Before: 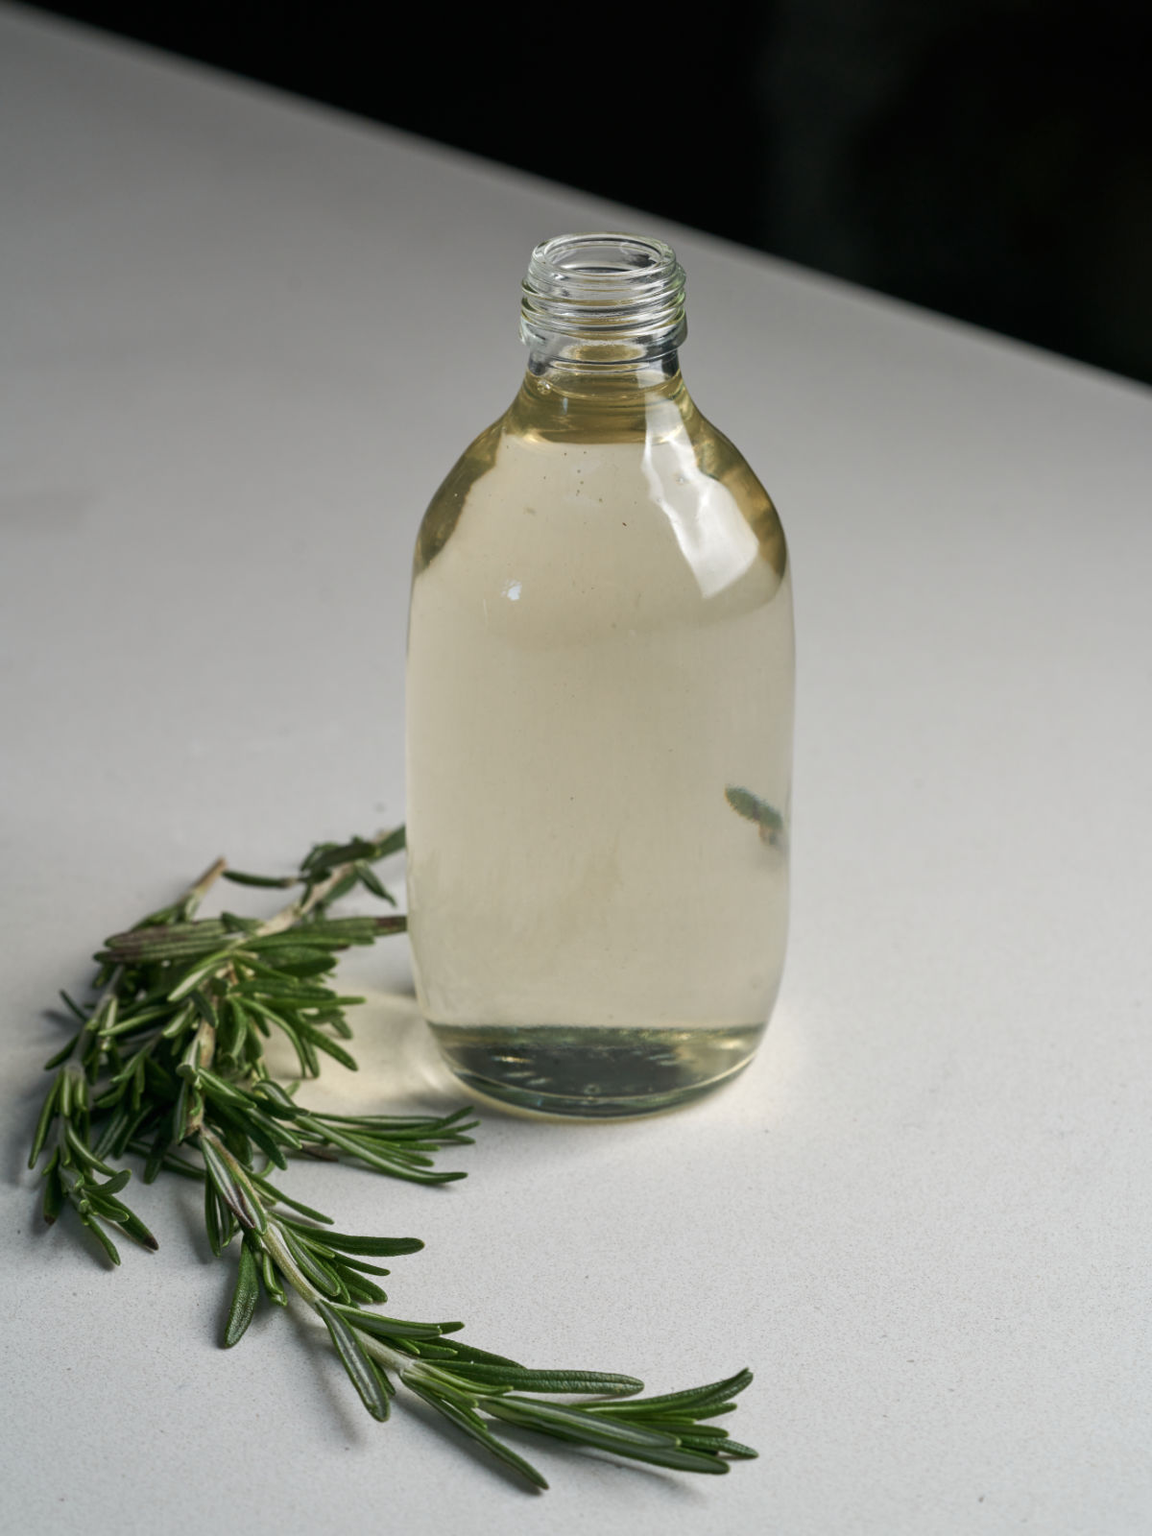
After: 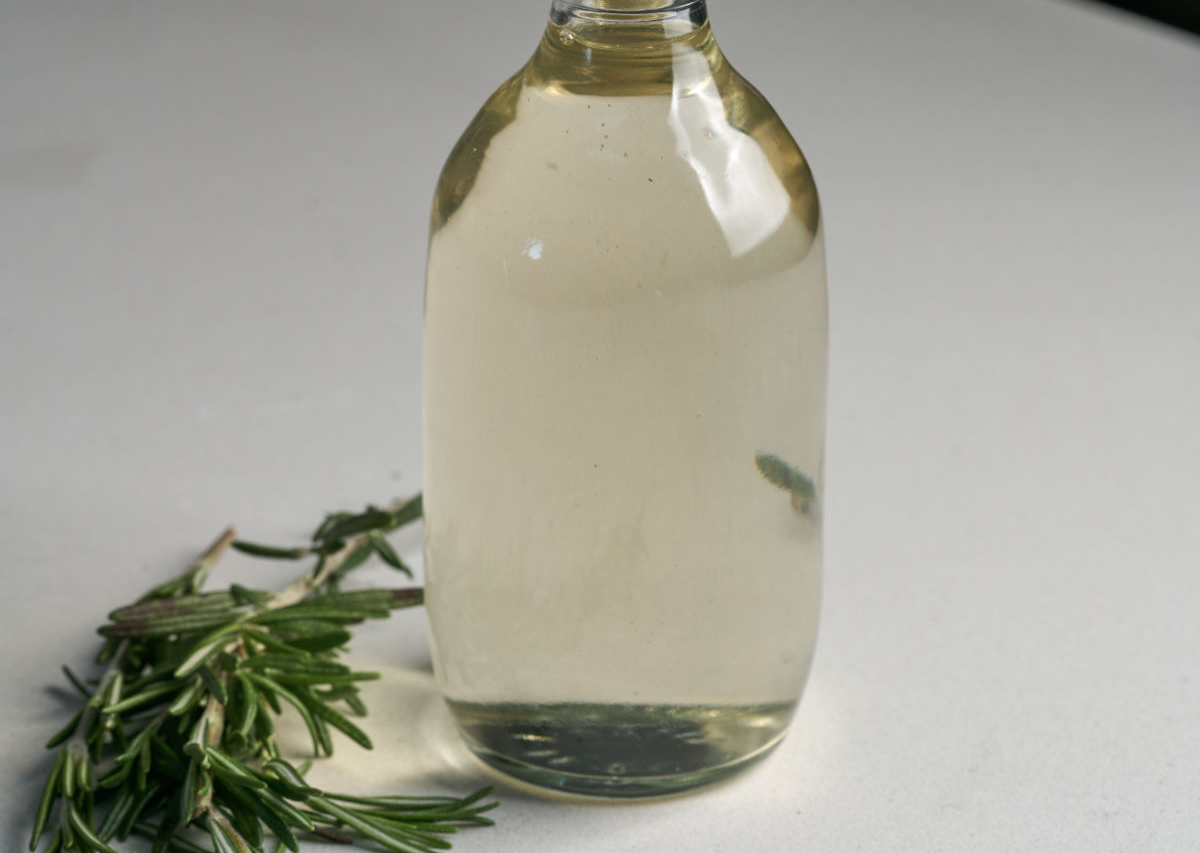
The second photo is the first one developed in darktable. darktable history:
crop and rotate: top 22.911%, bottom 23.736%
